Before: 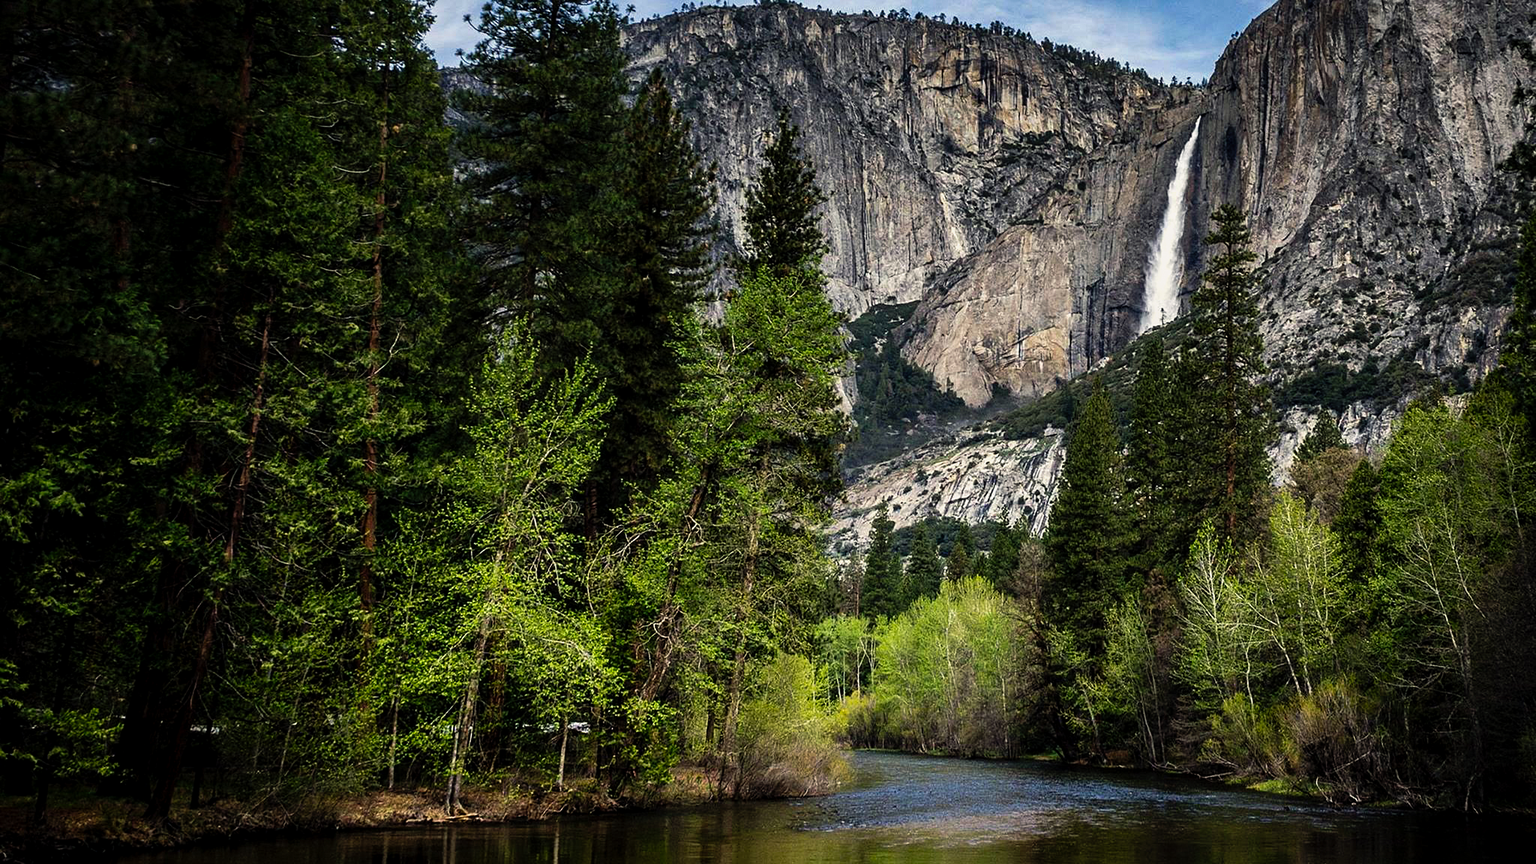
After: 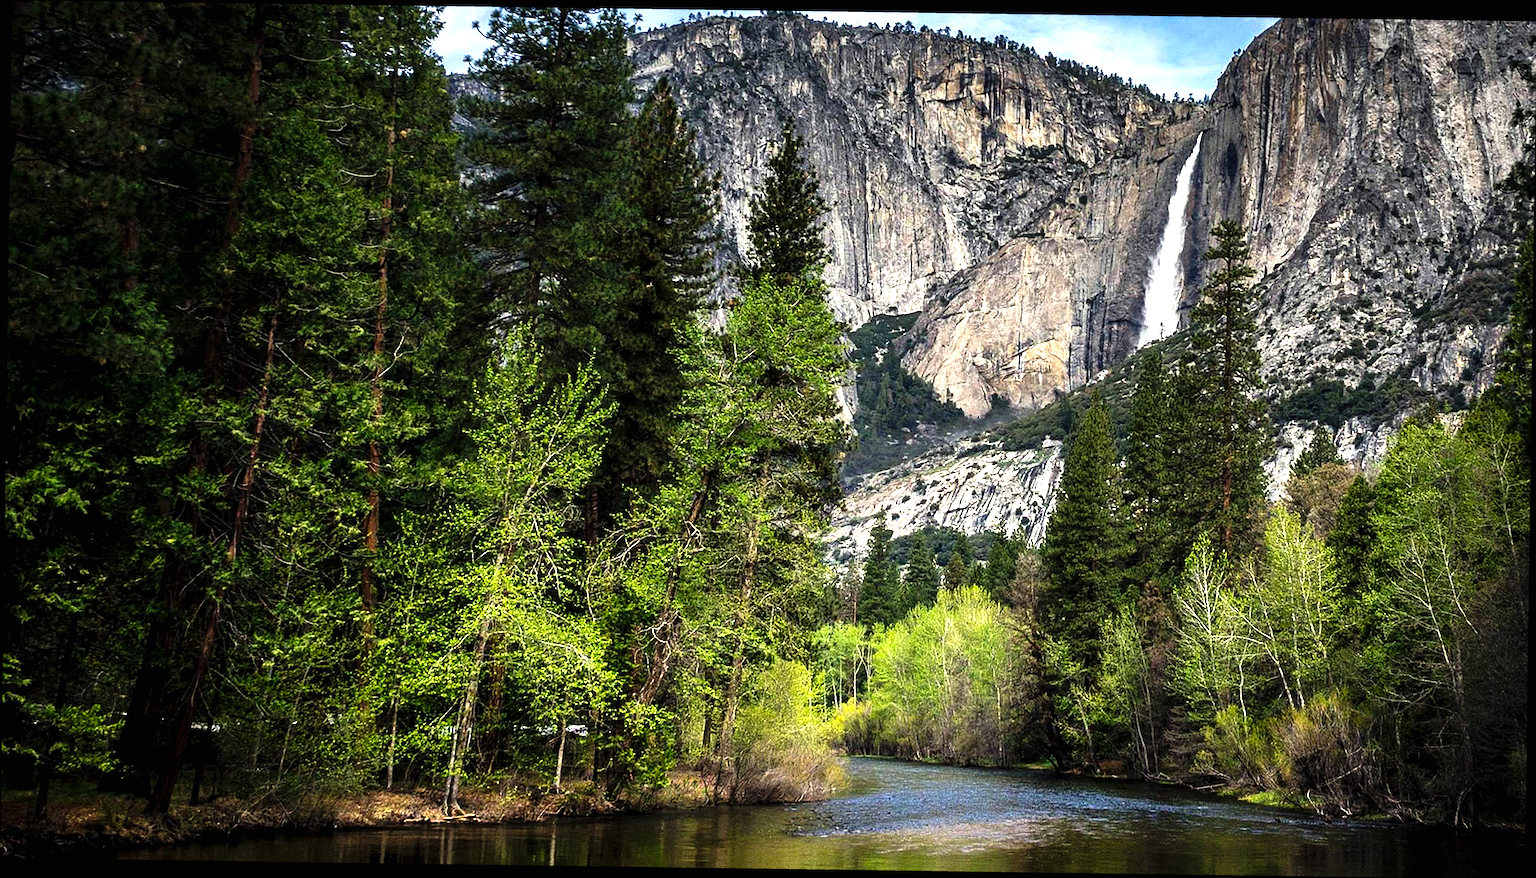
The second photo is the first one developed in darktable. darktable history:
rotate and perspective: rotation 0.8°, automatic cropping off
exposure: black level correction 0, exposure 1 EV, compensate exposure bias true, compensate highlight preservation false
